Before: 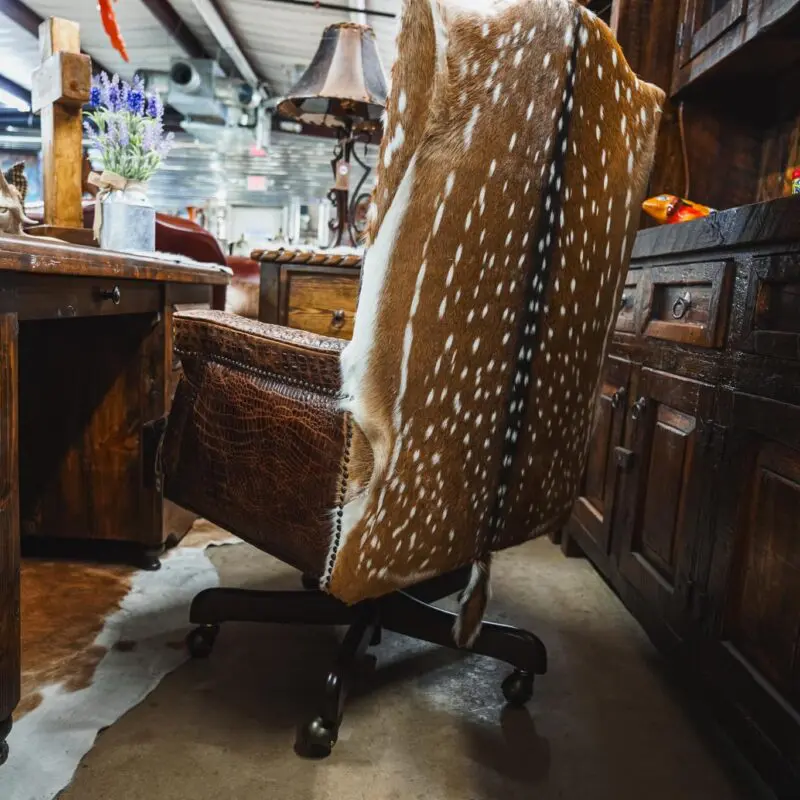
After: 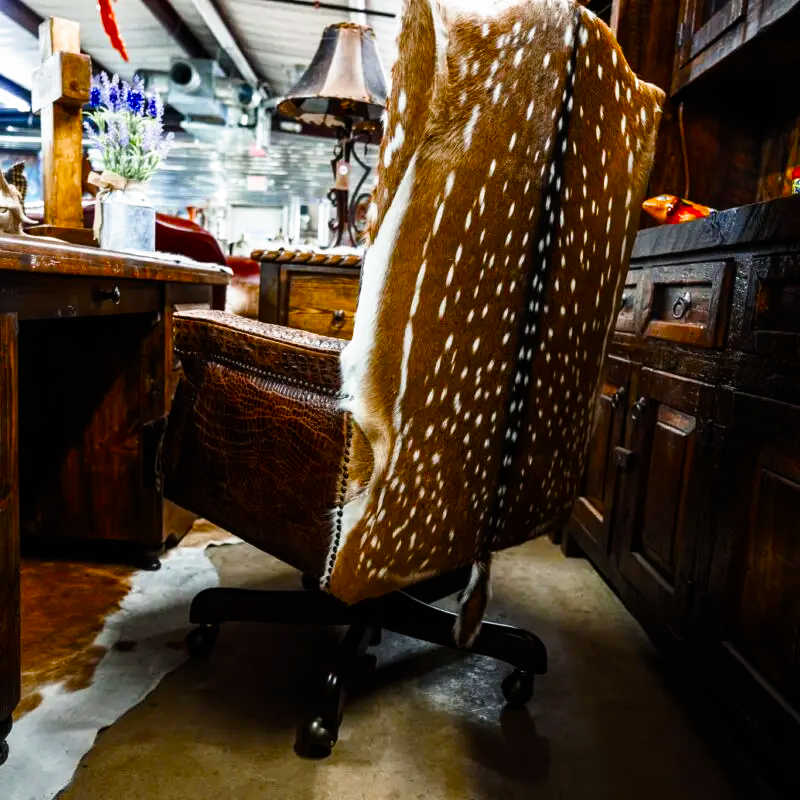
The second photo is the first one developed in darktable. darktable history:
filmic rgb: black relative exposure -12 EV, white relative exposure 2.8 EV, threshold 3 EV, target black luminance 0%, hardness 8.06, latitude 70.41%, contrast 1.14, highlights saturation mix 10%, shadows ↔ highlights balance -0.388%, color science v4 (2020), iterations of high-quality reconstruction 10, contrast in shadows soft, contrast in highlights soft, enable highlight reconstruction true
color balance rgb: perceptual saturation grading › highlights -29.58%, perceptual saturation grading › mid-tones 29.47%, perceptual saturation grading › shadows 59.73%, perceptual brilliance grading › global brilliance -17.79%, perceptual brilliance grading › highlights 28.73%, global vibrance 15.44%
exposure: compensate highlight preservation false
